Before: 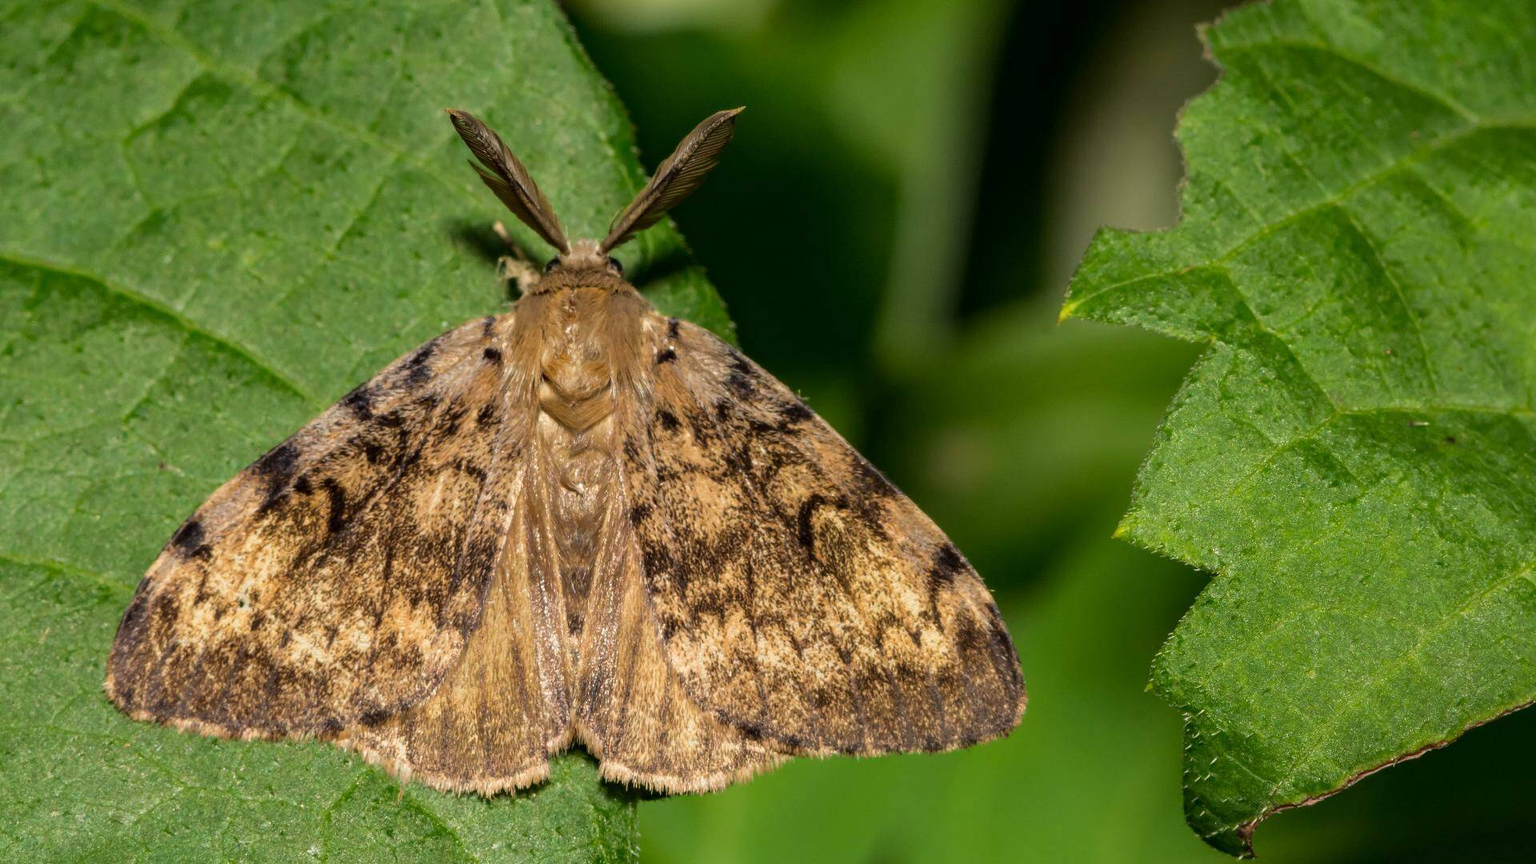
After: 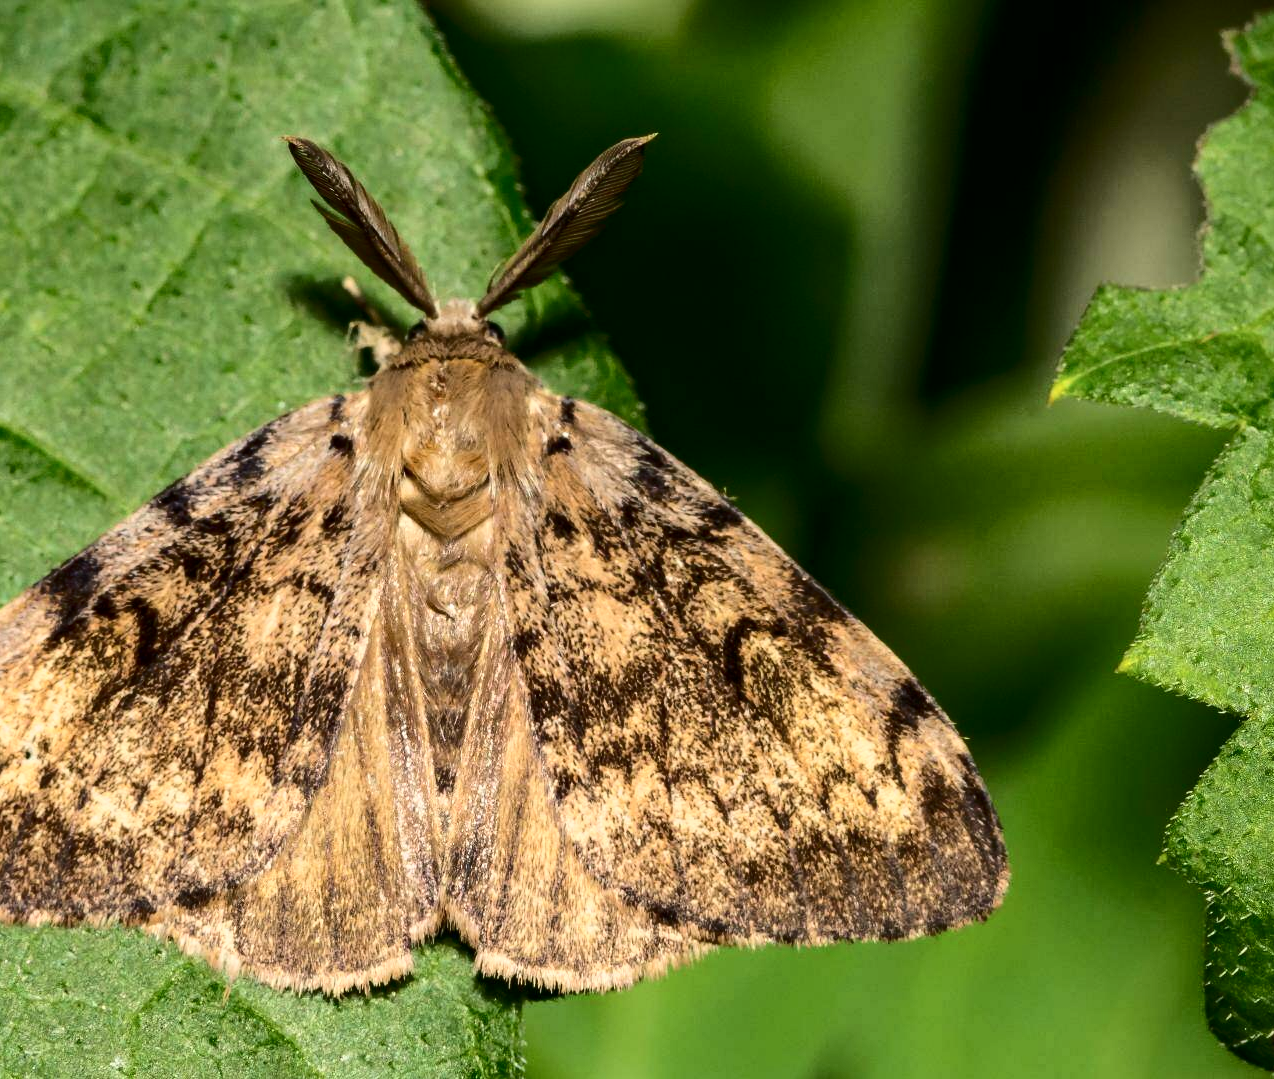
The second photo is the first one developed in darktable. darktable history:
contrast brightness saturation: contrast 0.067, brightness -0.13, saturation 0.045
tone curve: curves: ch0 [(0, 0) (0.003, 0.003) (0.011, 0.012) (0.025, 0.026) (0.044, 0.046) (0.069, 0.072) (0.1, 0.104) (0.136, 0.141) (0.177, 0.185) (0.224, 0.247) (0.277, 0.335) (0.335, 0.447) (0.399, 0.539) (0.468, 0.636) (0.543, 0.723) (0.623, 0.803) (0.709, 0.873) (0.801, 0.936) (0.898, 0.978) (1, 1)], color space Lab, independent channels, preserve colors none
crop and rotate: left 14.307%, right 19.339%
